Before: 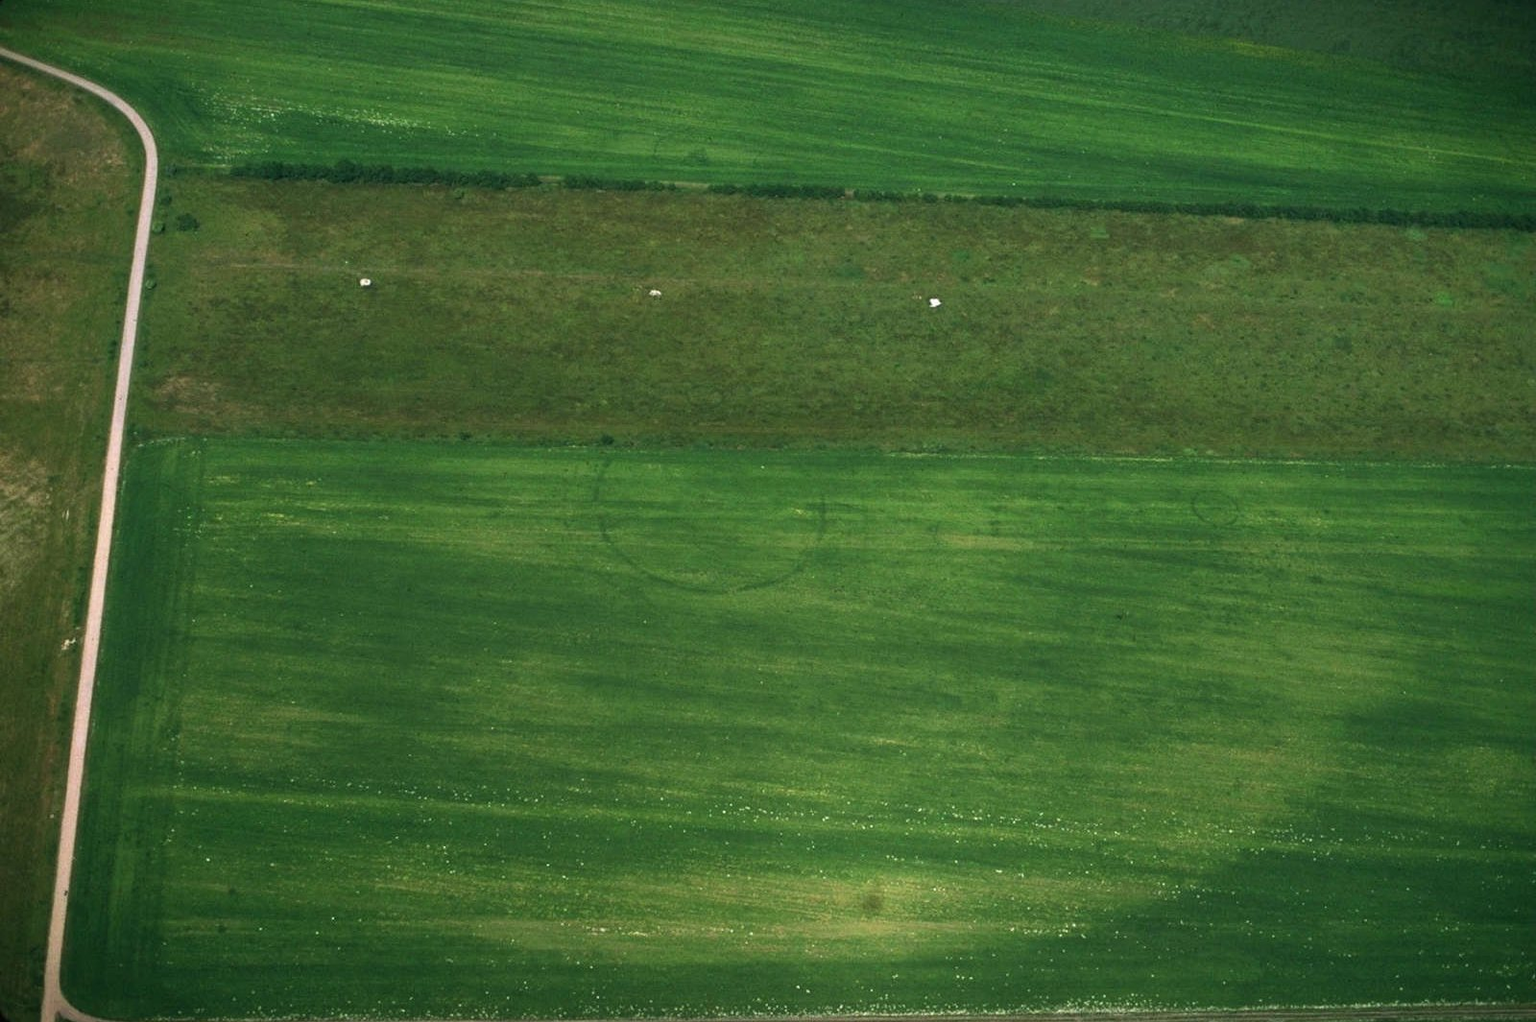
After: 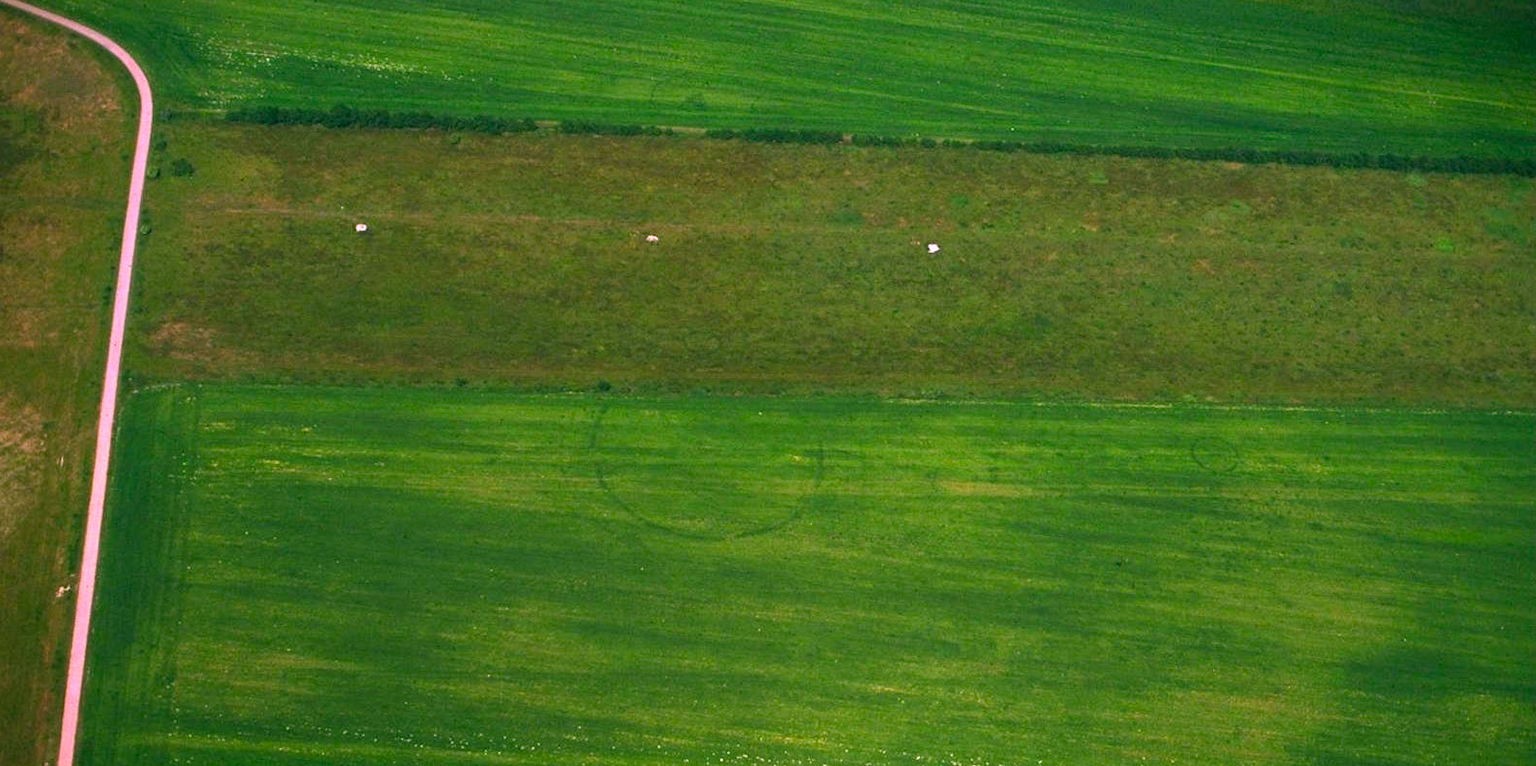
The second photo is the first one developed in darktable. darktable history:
crop: left 0.387%, top 5.469%, bottom 19.809%
color correction: highlights a* 19.5, highlights b* -11.53, saturation 1.69
exposure: exposure 0.2 EV, compensate highlight preservation false
